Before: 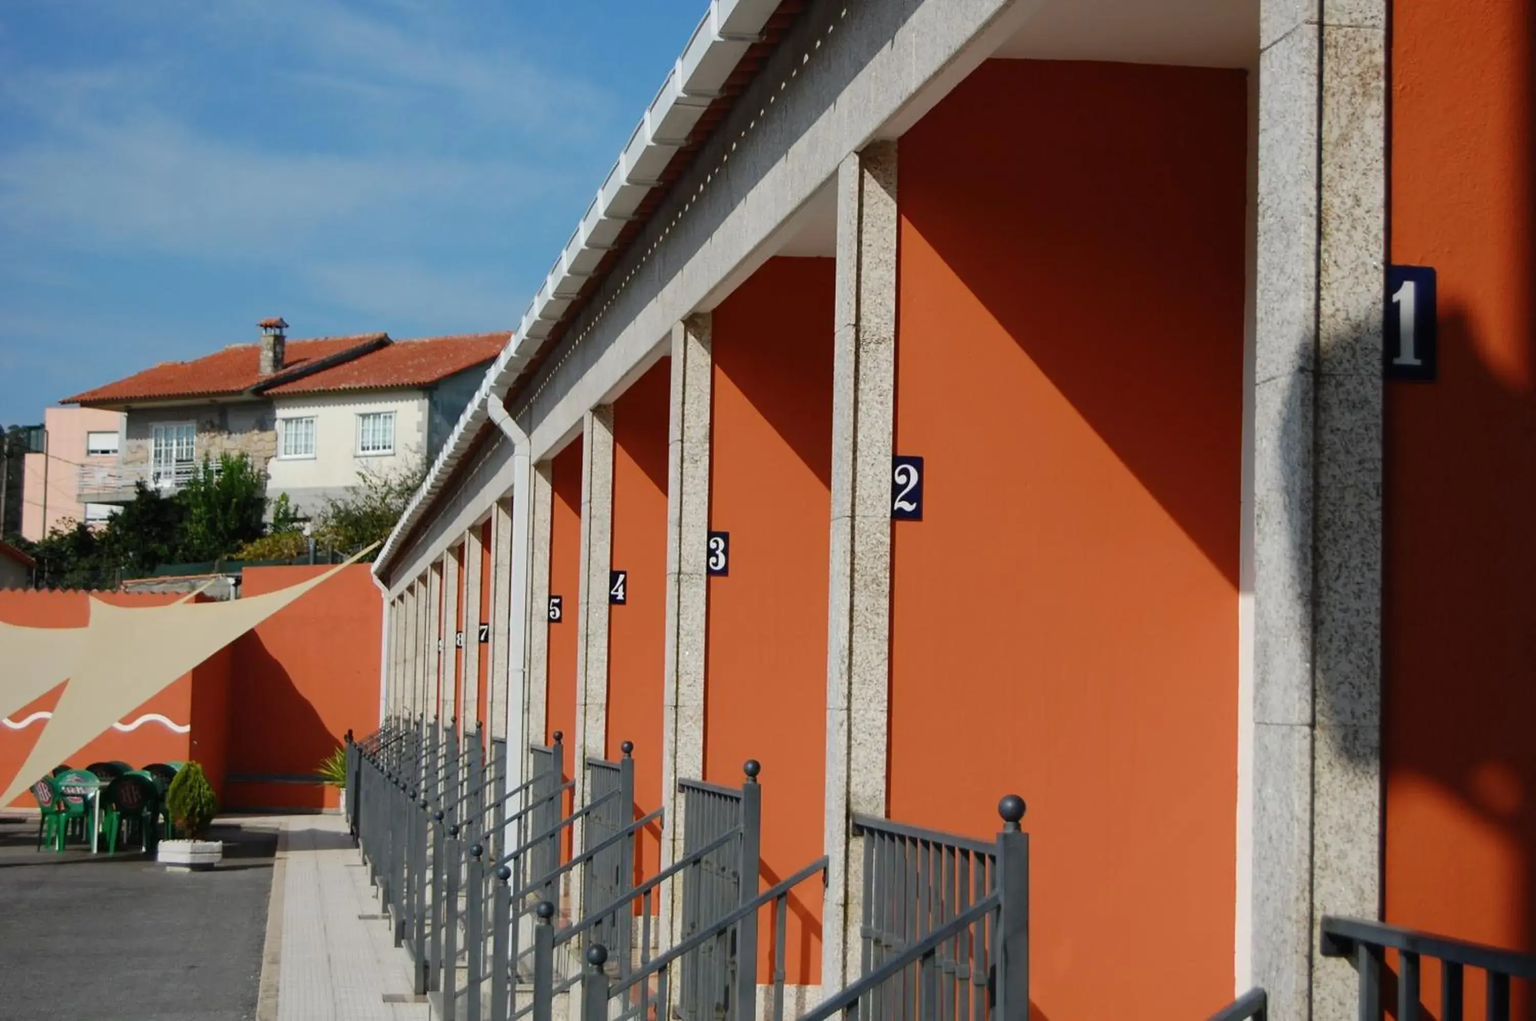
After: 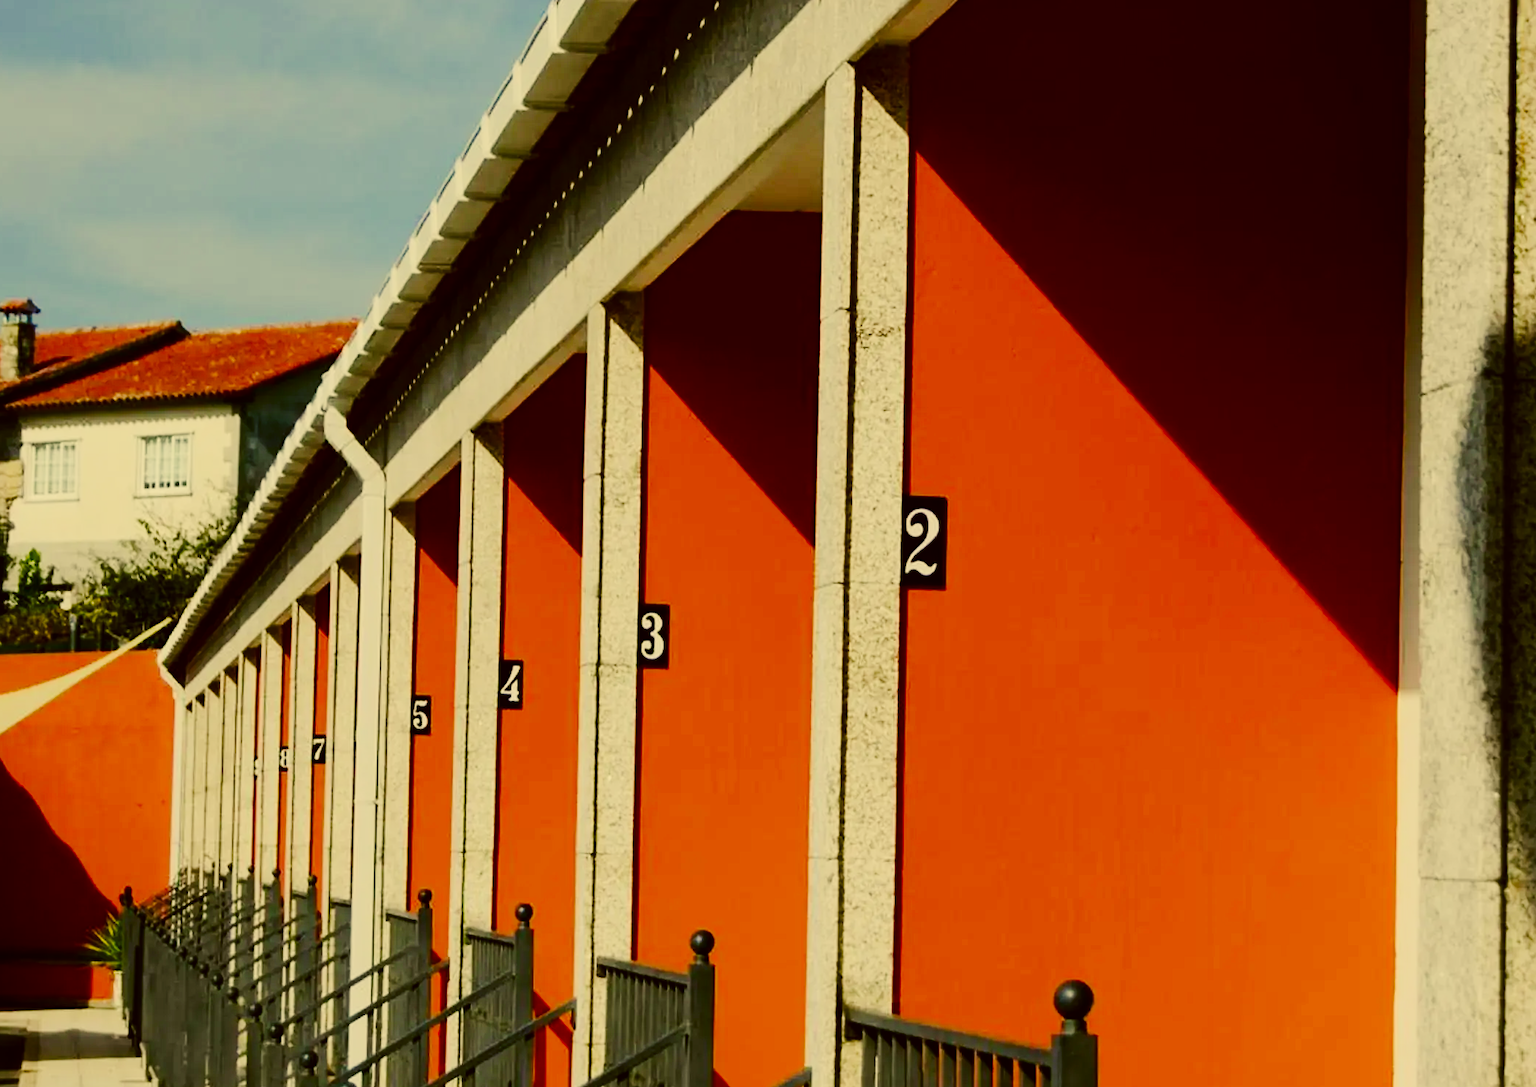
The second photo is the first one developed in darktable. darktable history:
crop and rotate: left 16.979%, top 10.679%, right 13.014%, bottom 14.704%
filmic rgb: black relative exposure -7.65 EV, white relative exposure 4.56 EV, threshold 5.96 EV, hardness 3.61, enable highlight reconstruction true
contrast brightness saturation: contrast 0.207, brightness -0.102, saturation 0.21
tone curve: curves: ch0 [(0, 0) (0.11, 0.081) (0.256, 0.259) (0.398, 0.475) (0.498, 0.611) (0.65, 0.757) (0.835, 0.883) (1, 0.961)]; ch1 [(0, 0) (0.346, 0.307) (0.408, 0.369) (0.453, 0.457) (0.482, 0.479) (0.502, 0.498) (0.521, 0.51) (0.553, 0.554) (0.618, 0.65) (0.693, 0.727) (1, 1)]; ch2 [(0, 0) (0.358, 0.362) (0.434, 0.46) (0.485, 0.494) (0.5, 0.494) (0.511, 0.508) (0.537, 0.55) (0.579, 0.599) (0.621, 0.693) (1, 1)], preserve colors none
color correction: highlights a* 0.135, highlights b* 29.62, shadows a* -0.215, shadows b* 21.8
